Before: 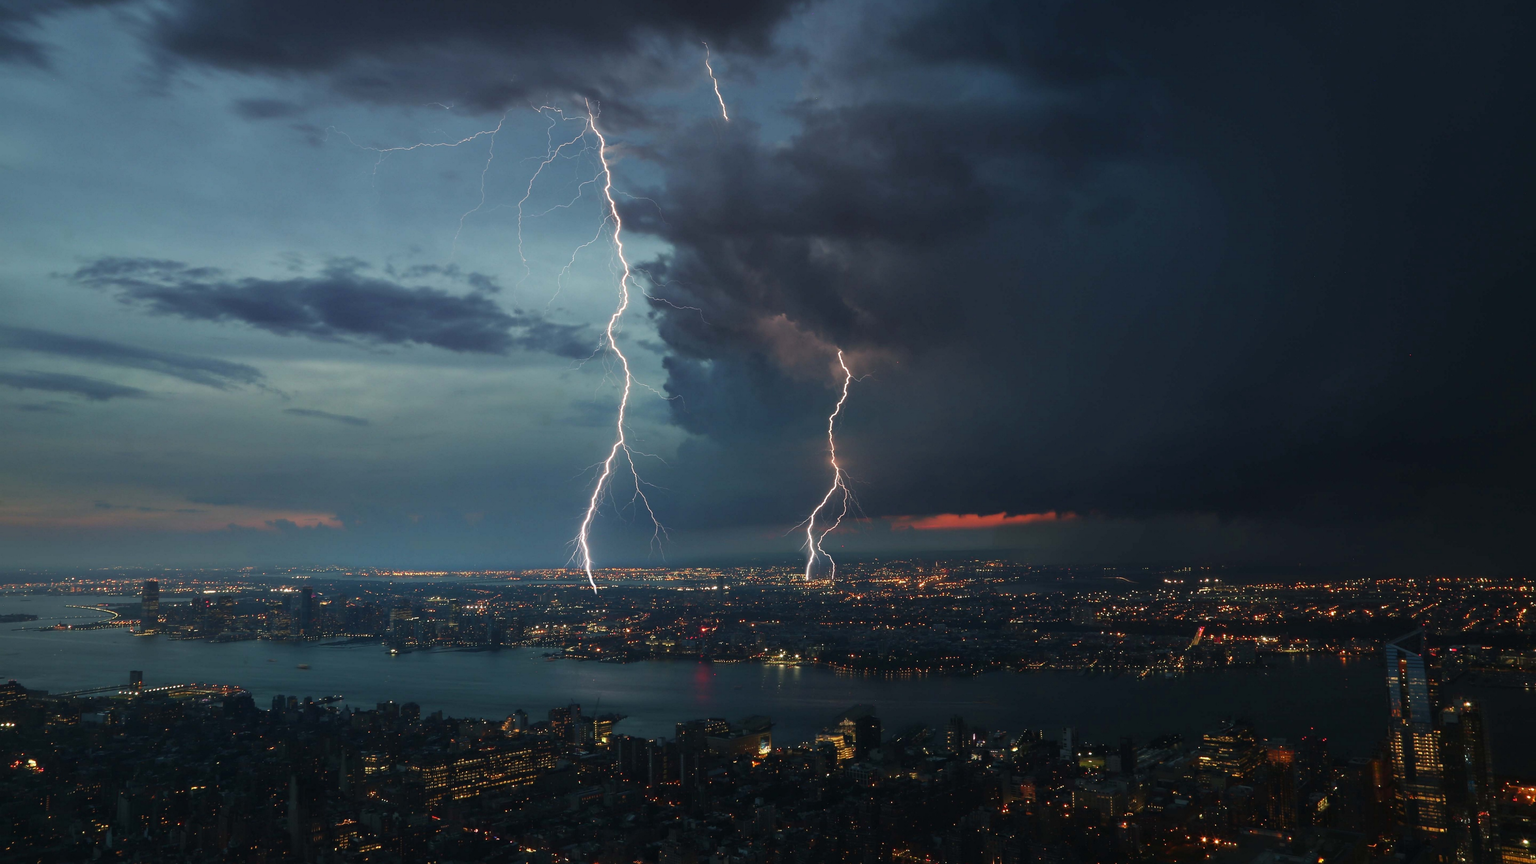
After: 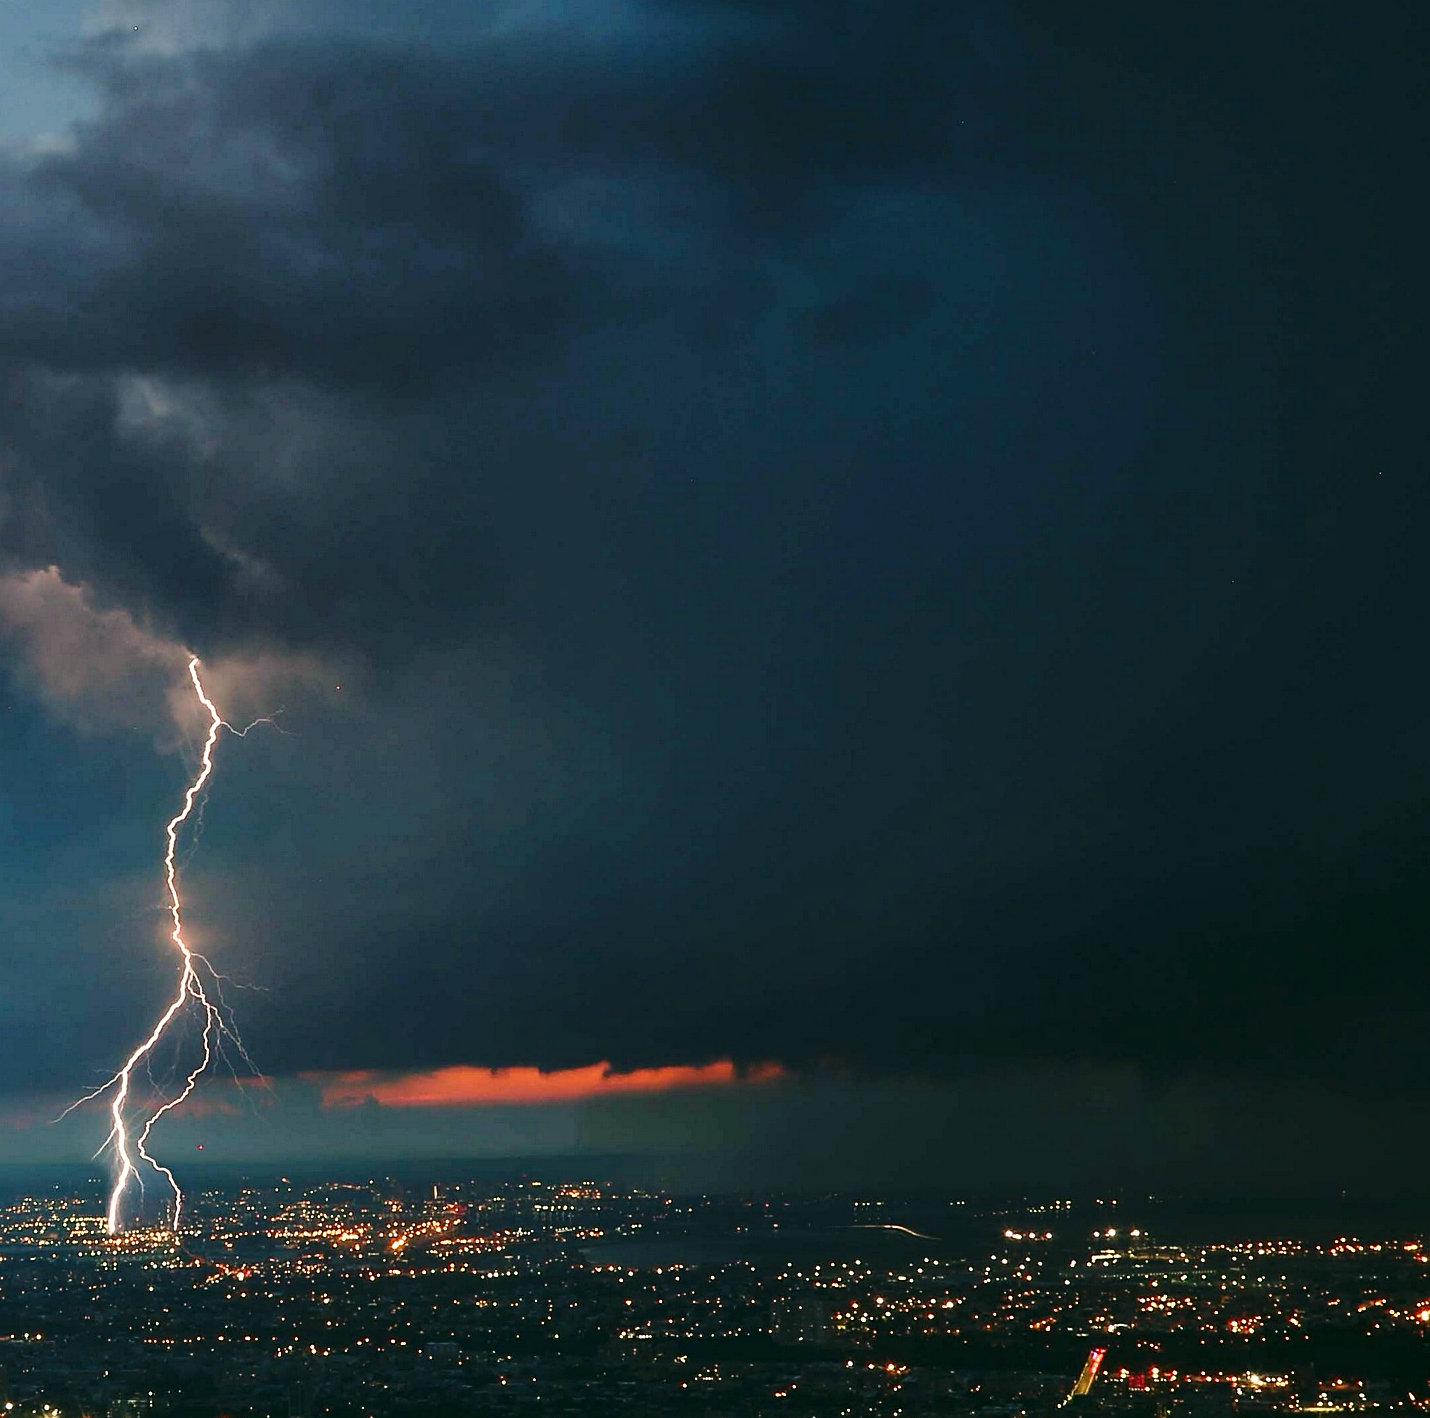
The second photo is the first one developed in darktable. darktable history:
sharpen: on, module defaults
crop and rotate: left 49.642%, top 10.098%, right 13.108%, bottom 24.211%
base curve: curves: ch0 [(0, 0) (0.028, 0.03) (0.121, 0.232) (0.46, 0.748) (0.859, 0.968) (1, 1)], preserve colors none
color correction: highlights a* 4.24, highlights b* 4.93, shadows a* -7.21, shadows b* 4.59
shadows and highlights: shadows 0.344, highlights 41.97
